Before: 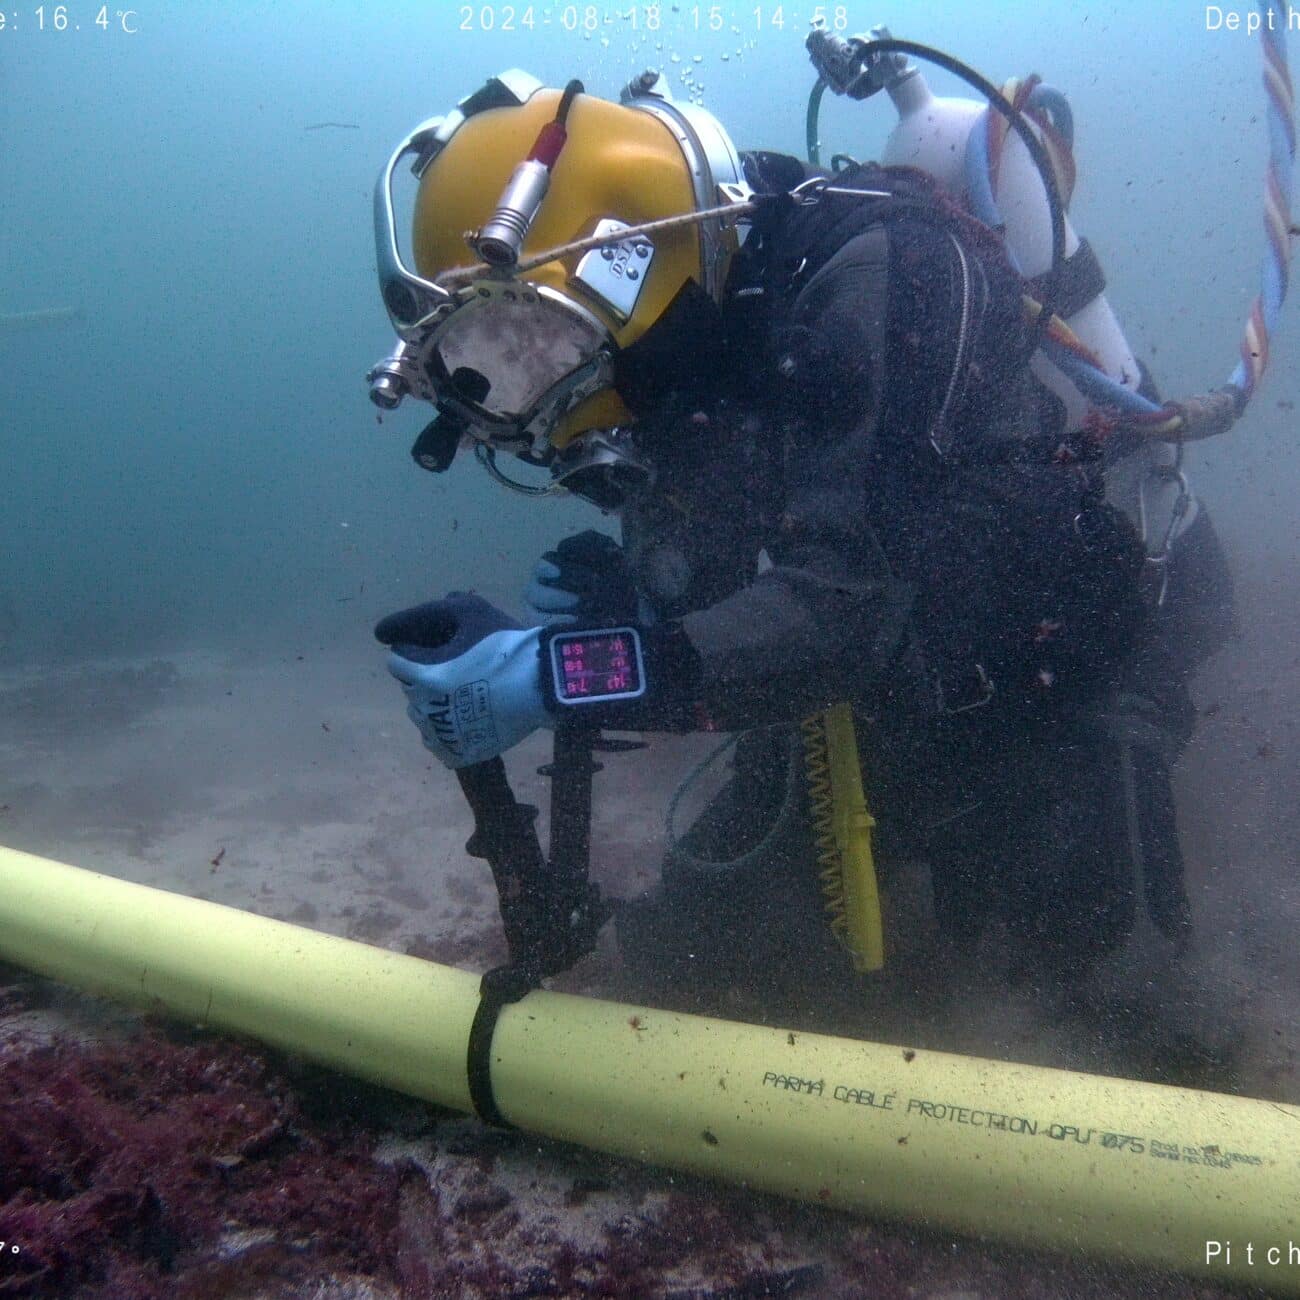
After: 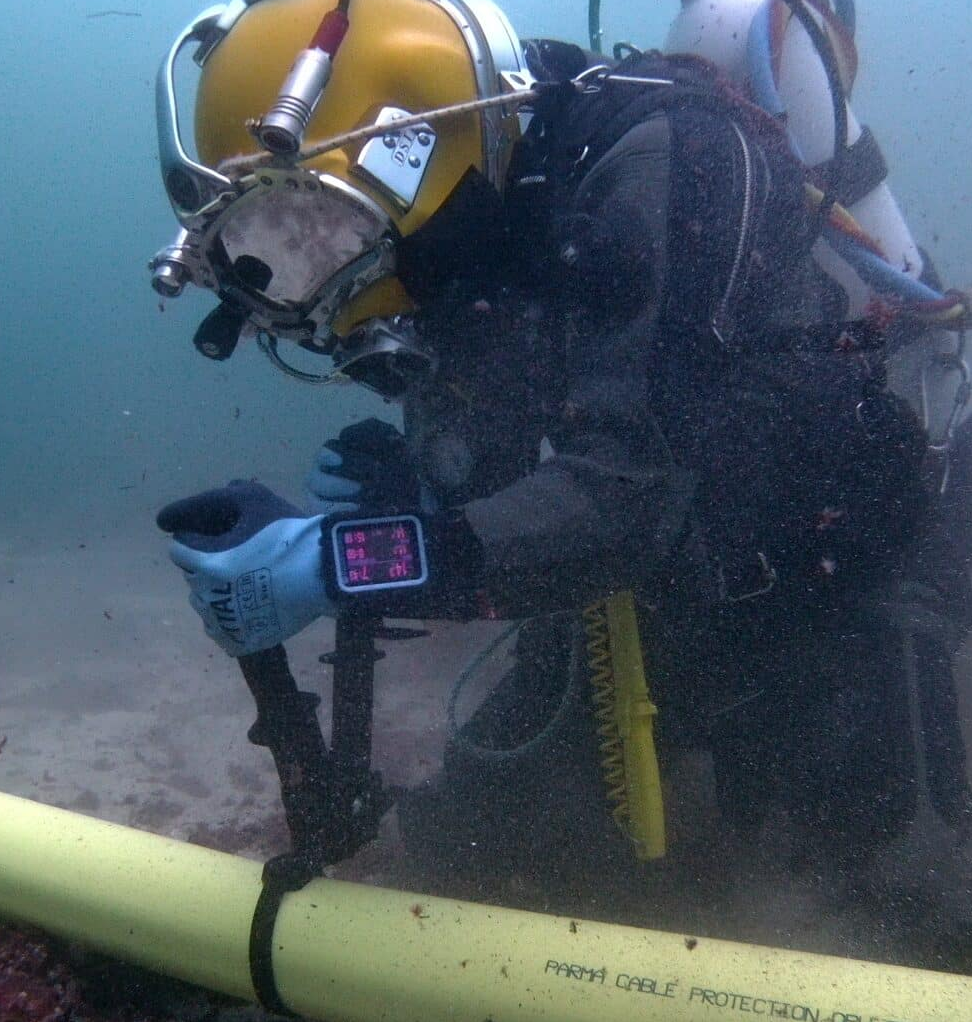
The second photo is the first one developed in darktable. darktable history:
crop: left 16.784%, top 8.664%, right 8.434%, bottom 12.668%
